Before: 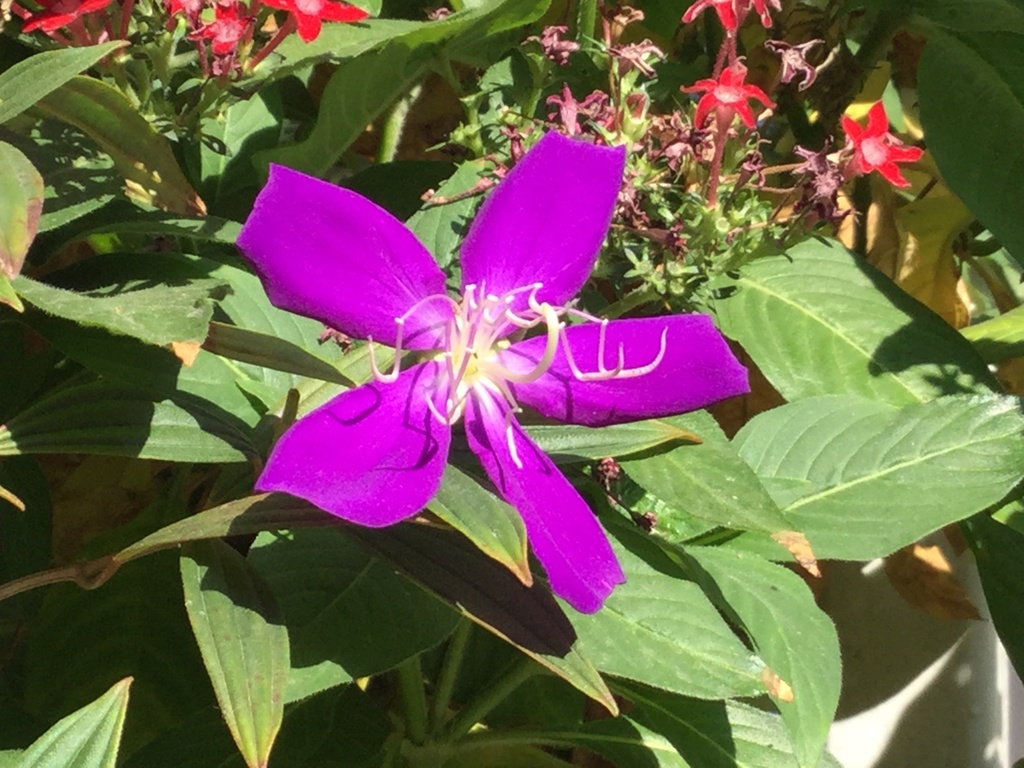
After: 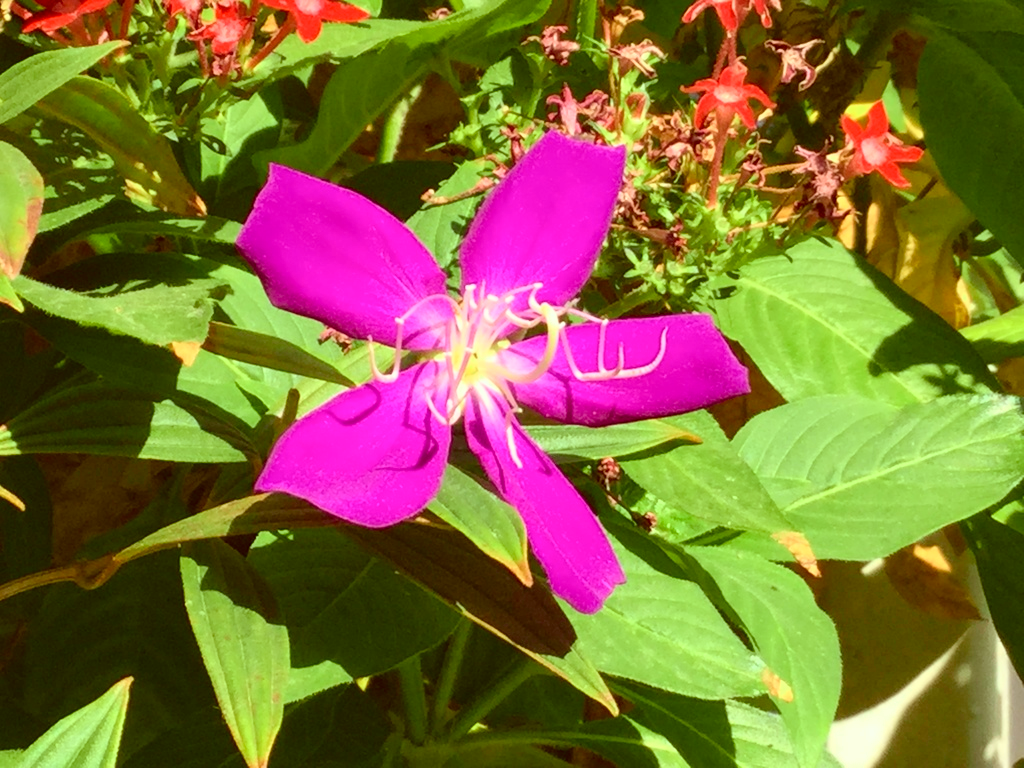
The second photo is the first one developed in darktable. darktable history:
color correction: highlights a* -5.3, highlights b* 9.8, shadows a* 9.8, shadows b* 24.26
tone curve: curves: ch0 [(0, 0) (0.051, 0.047) (0.102, 0.099) (0.228, 0.262) (0.446, 0.527) (0.695, 0.778) (0.908, 0.946) (1, 1)]; ch1 [(0, 0) (0.339, 0.298) (0.402, 0.363) (0.453, 0.413) (0.485, 0.469) (0.494, 0.493) (0.504, 0.501) (0.525, 0.533) (0.563, 0.591) (0.597, 0.631) (1, 1)]; ch2 [(0, 0) (0.48, 0.48) (0.504, 0.5) (0.539, 0.554) (0.59, 0.628) (0.642, 0.682) (0.824, 0.815) (1, 1)], color space Lab, independent channels, preserve colors none
